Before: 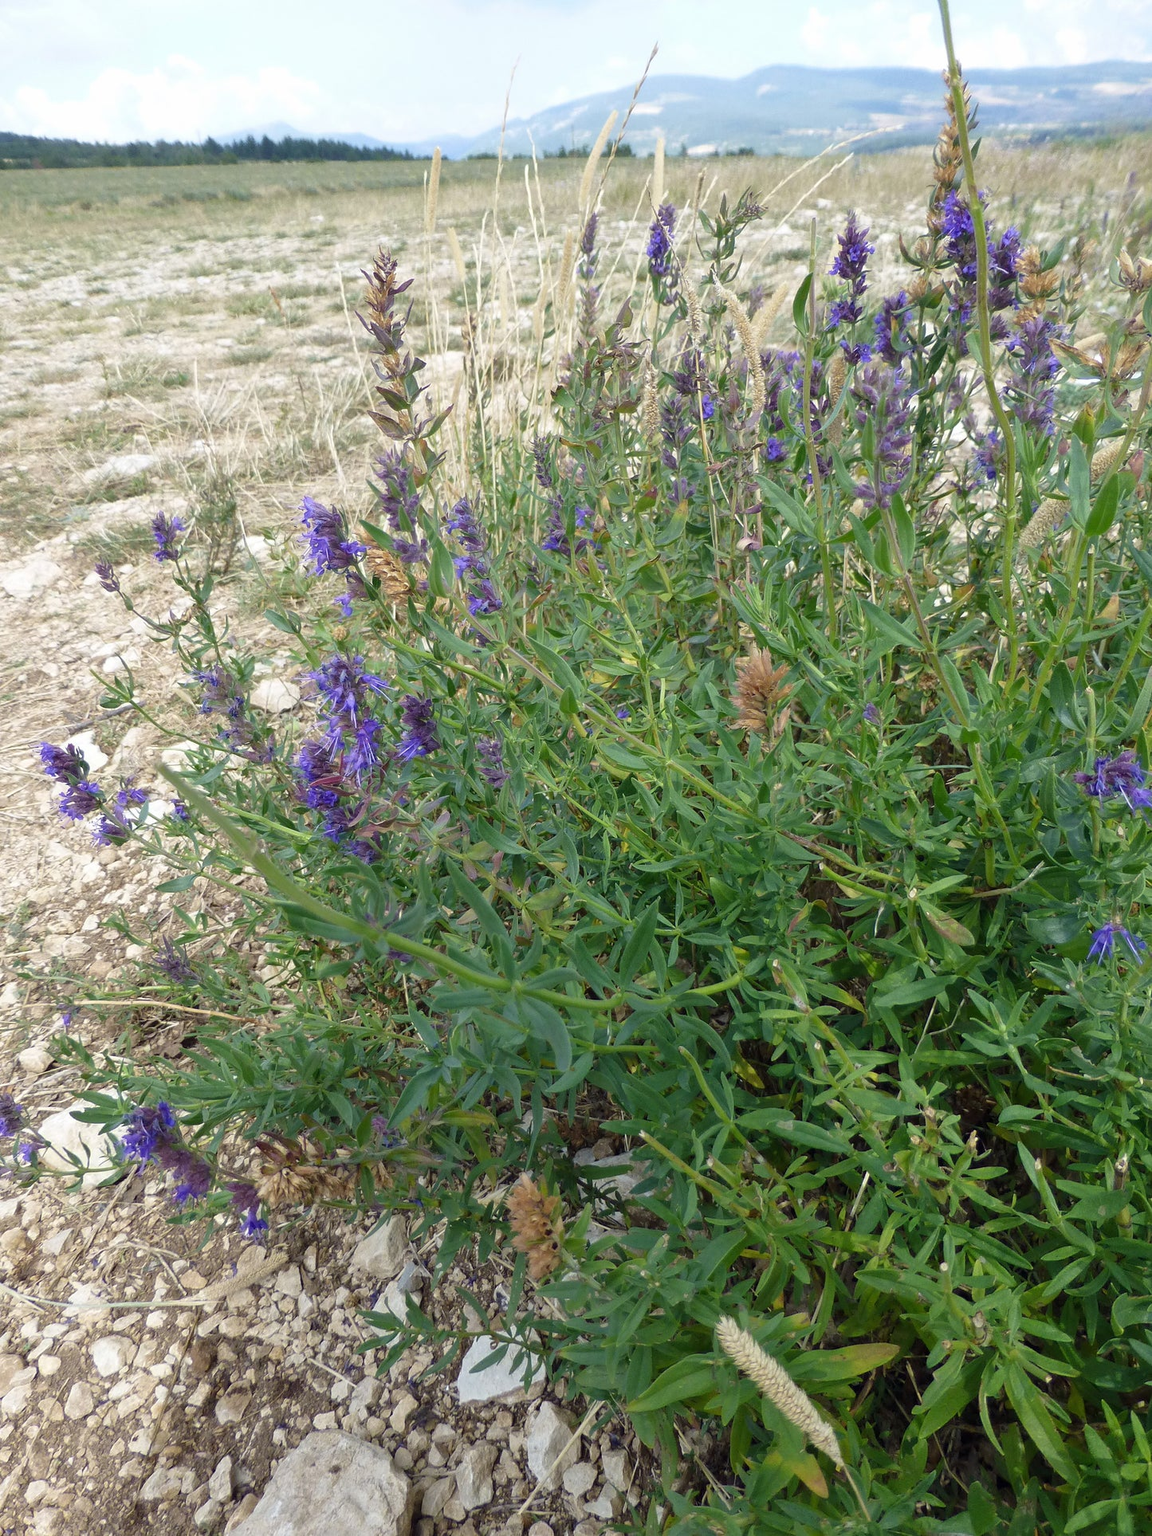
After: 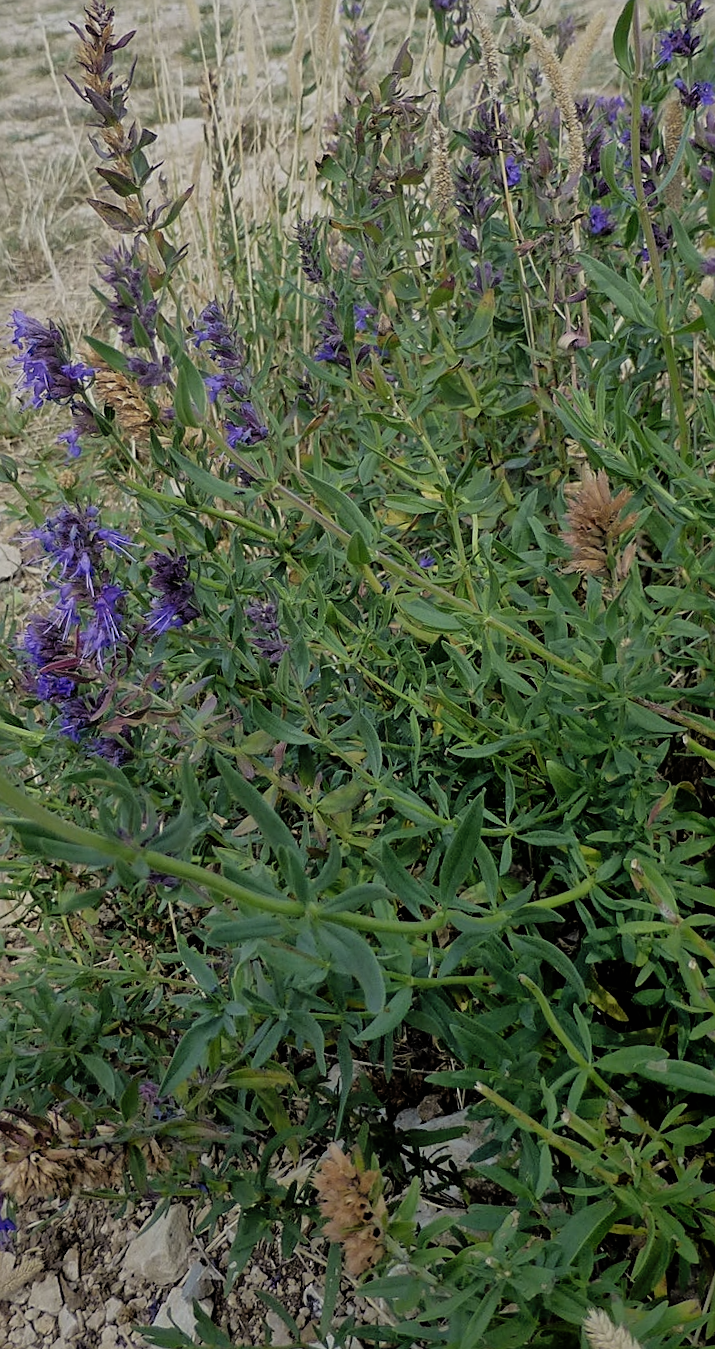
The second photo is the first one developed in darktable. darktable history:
rotate and perspective: rotation -3°, crop left 0.031, crop right 0.968, crop top 0.07, crop bottom 0.93
crop and rotate: angle 0.02°, left 24.353%, top 13.219%, right 26.156%, bottom 8.224%
filmic rgb: black relative exposure -4.91 EV, white relative exposure 2.84 EV, hardness 3.7
exposure: black level correction 0, exposure -0.766 EV, compensate highlight preservation false
shadows and highlights: on, module defaults
sharpen: on, module defaults
